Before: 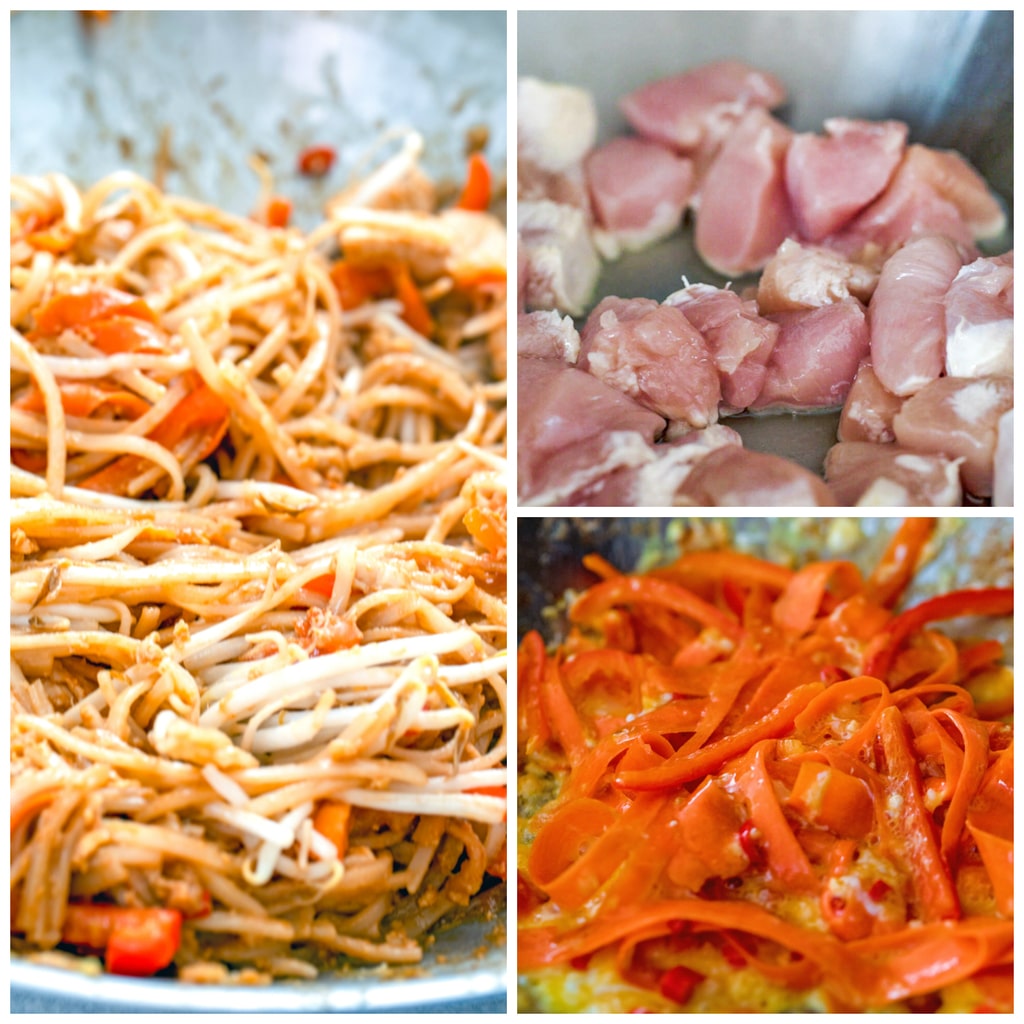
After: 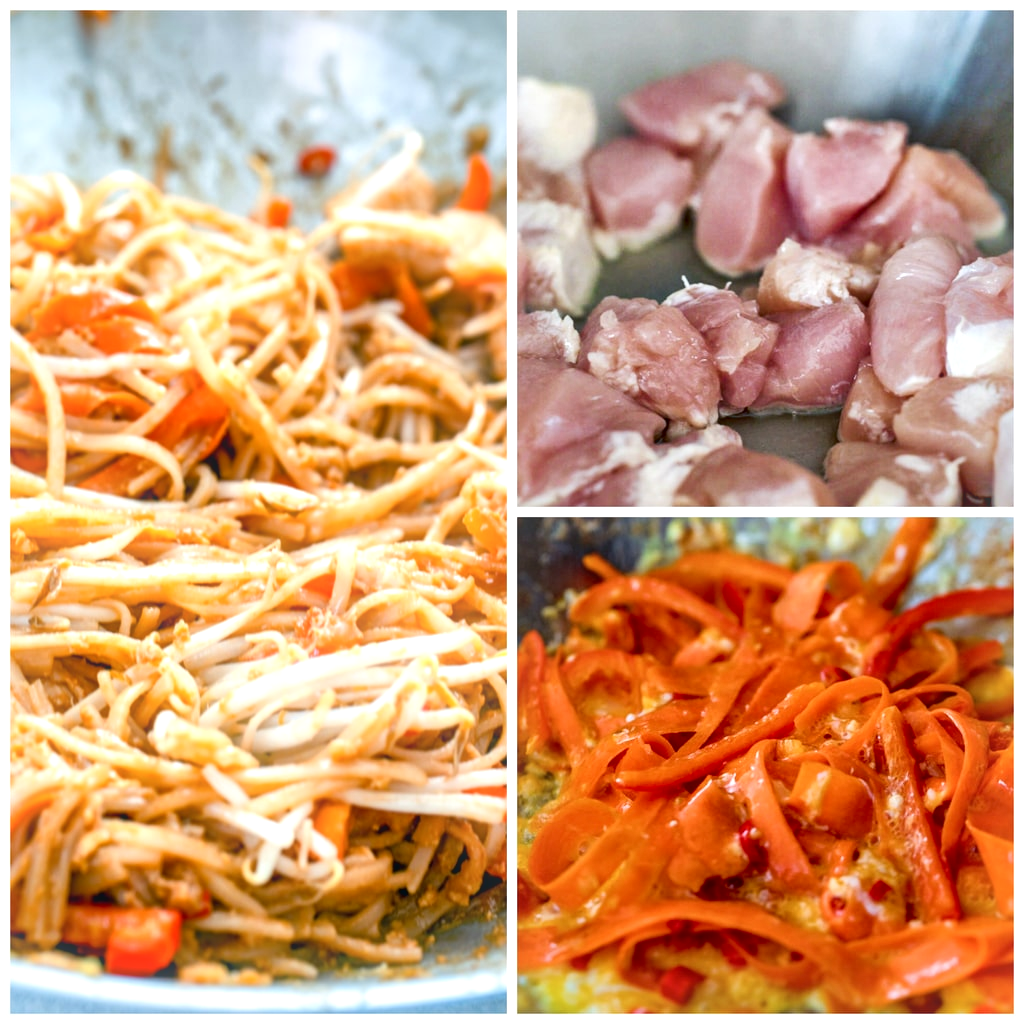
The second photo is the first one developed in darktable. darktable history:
levels: levels [0, 0.499, 1]
exposure: black level correction 0.001, compensate highlight preservation false
bloom: size 9%, threshold 100%, strength 7%
local contrast: mode bilateral grid, contrast 25, coarseness 60, detail 151%, midtone range 0.2
